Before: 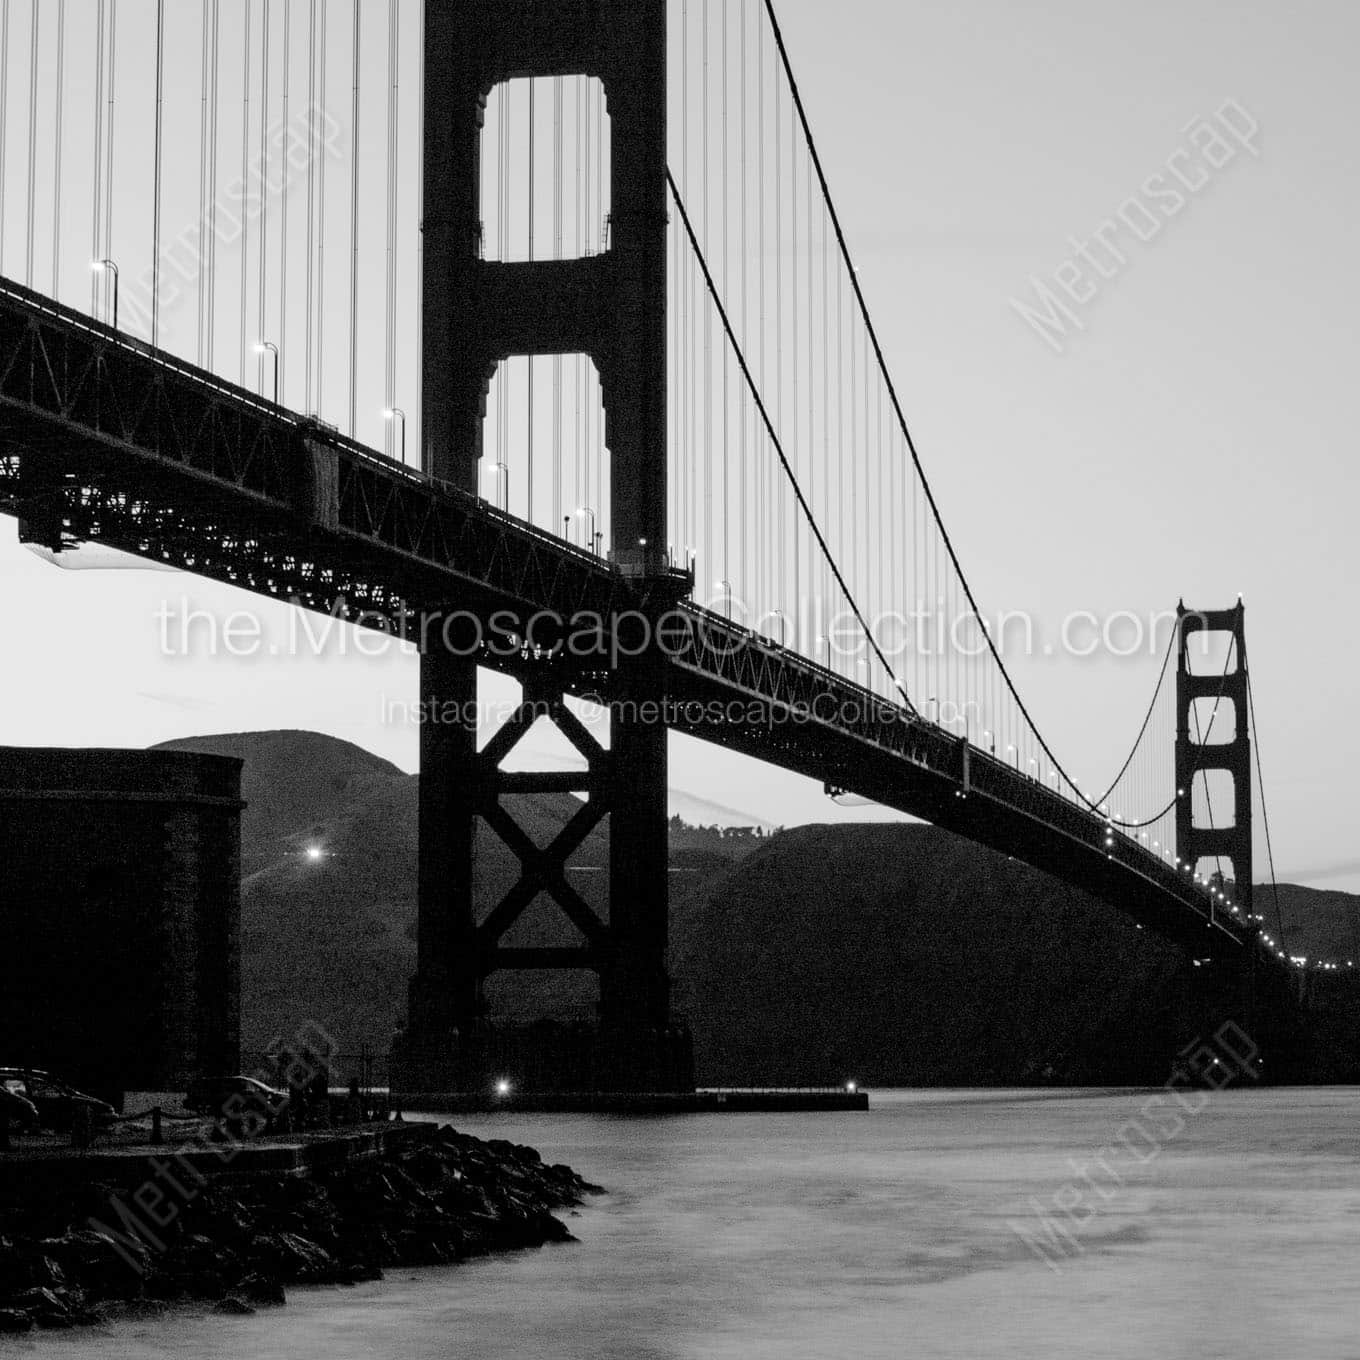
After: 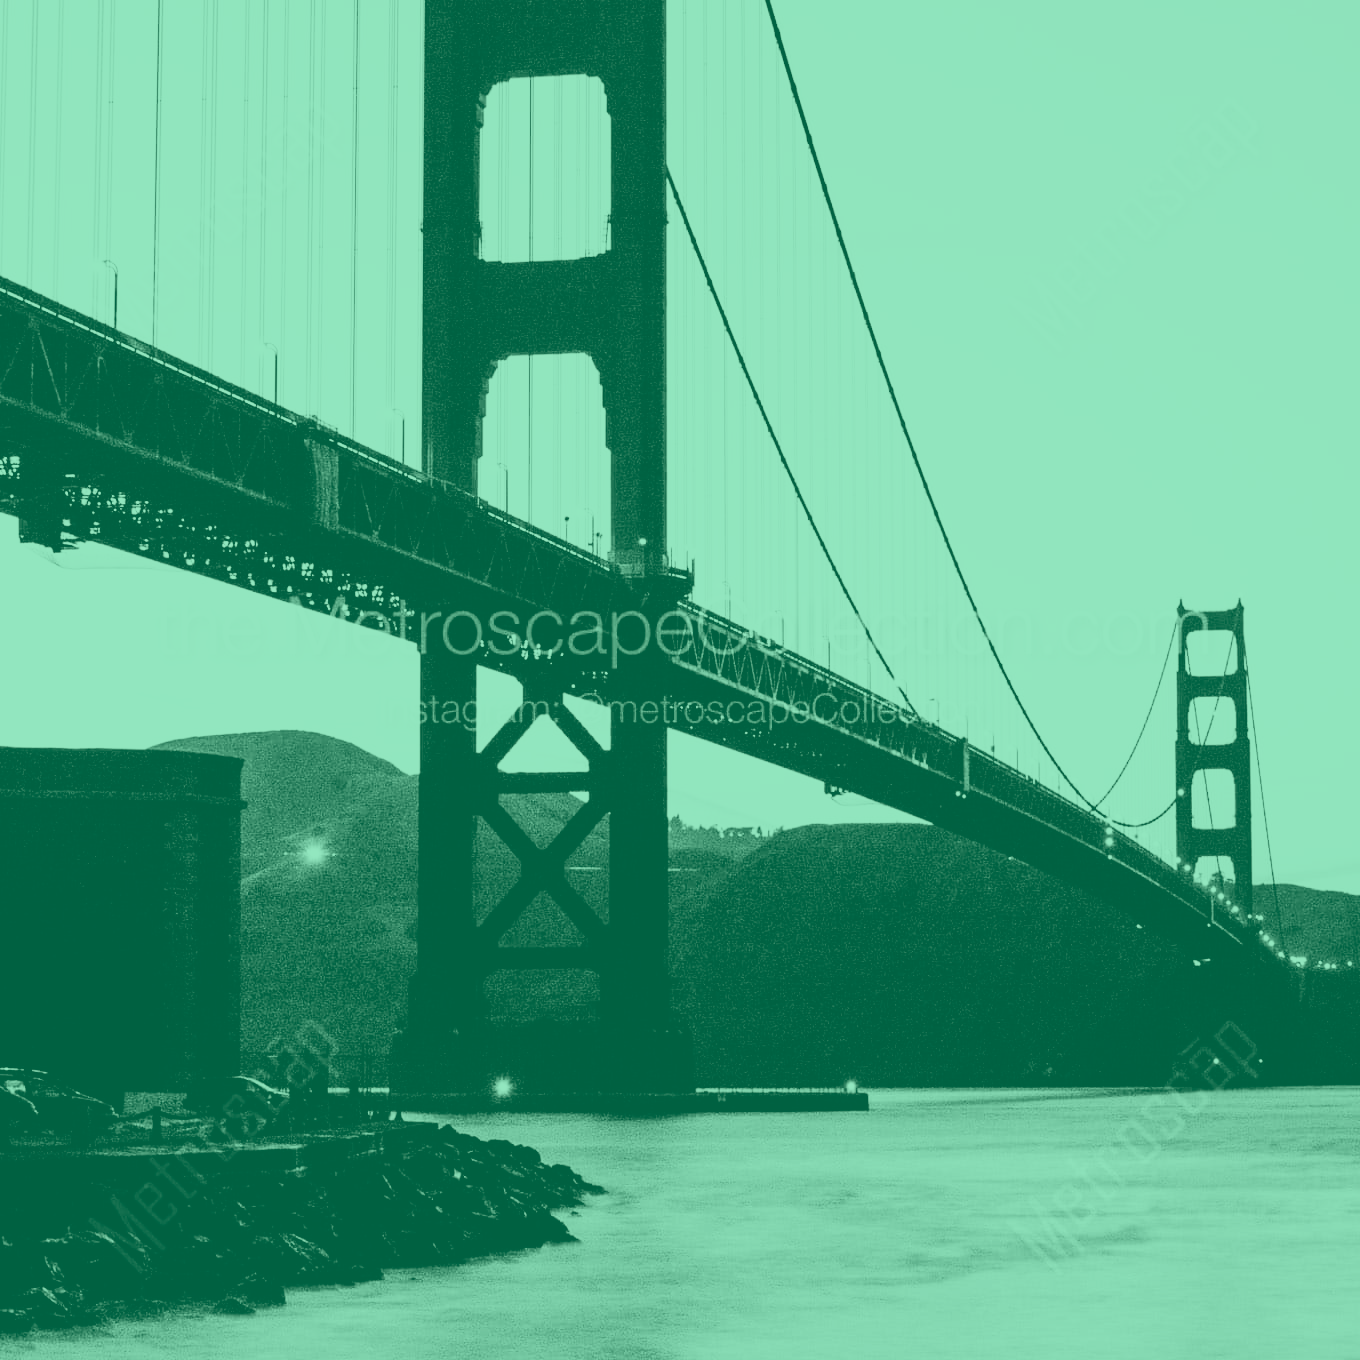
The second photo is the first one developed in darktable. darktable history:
base curve: curves: ch0 [(0, 0) (0.007, 0.004) (0.027, 0.03) (0.046, 0.07) (0.207, 0.54) (0.442, 0.872) (0.673, 0.972) (1, 1)], preserve colors none
colorize: hue 147.6°, saturation 65%, lightness 21.64%
